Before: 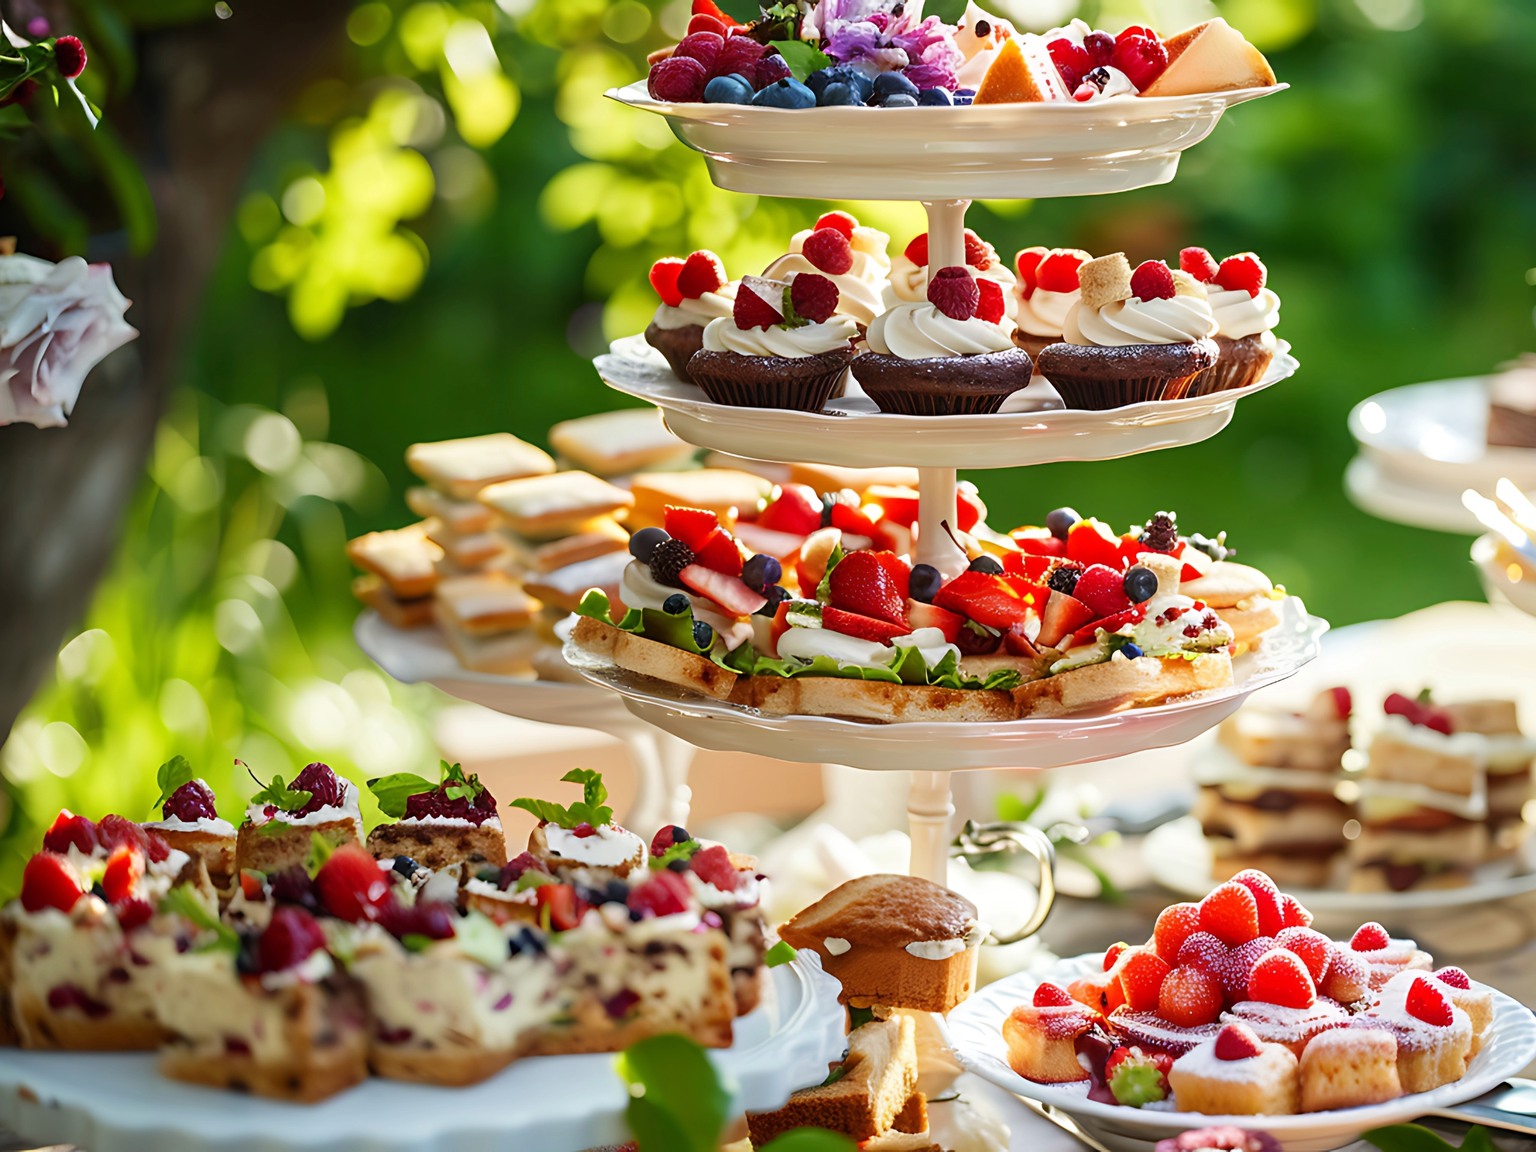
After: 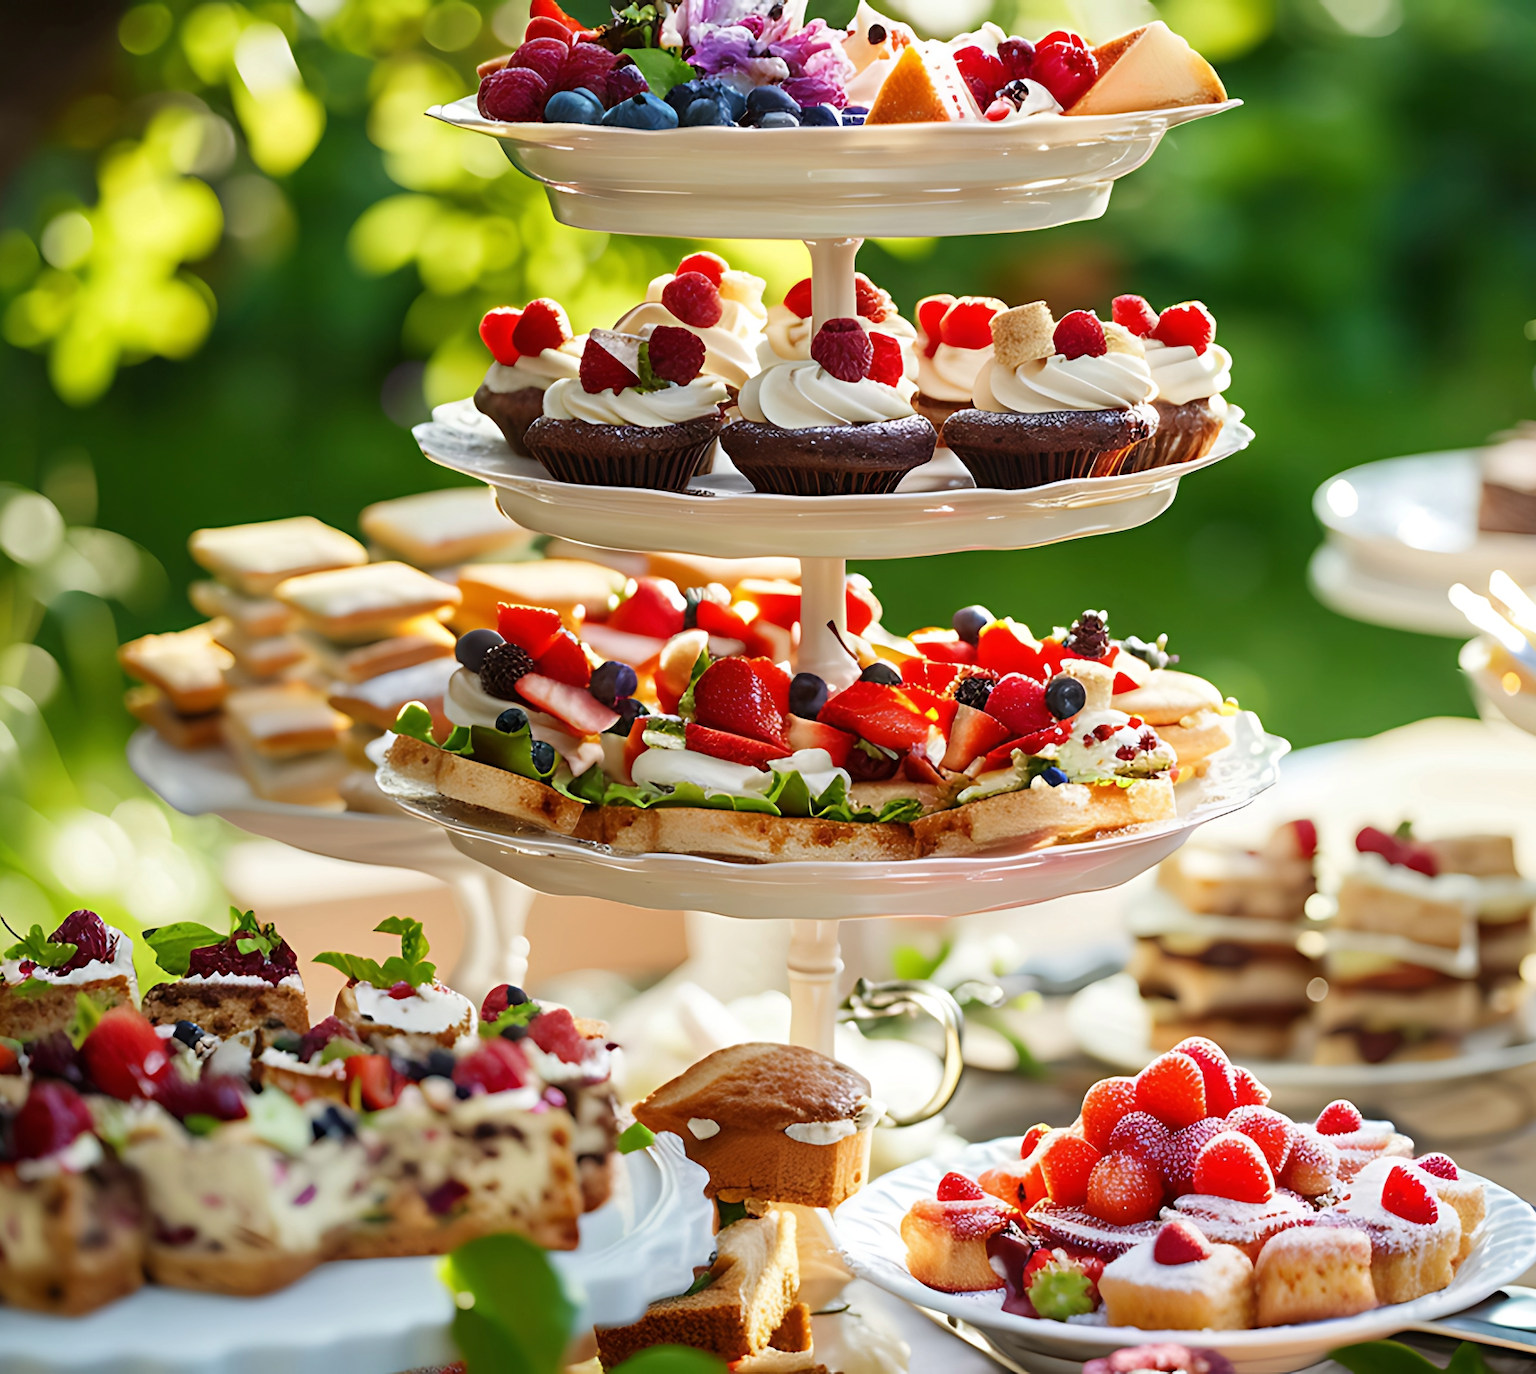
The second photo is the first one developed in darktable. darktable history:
crop: left 16.145%
levels: mode automatic, gray 50.8%
